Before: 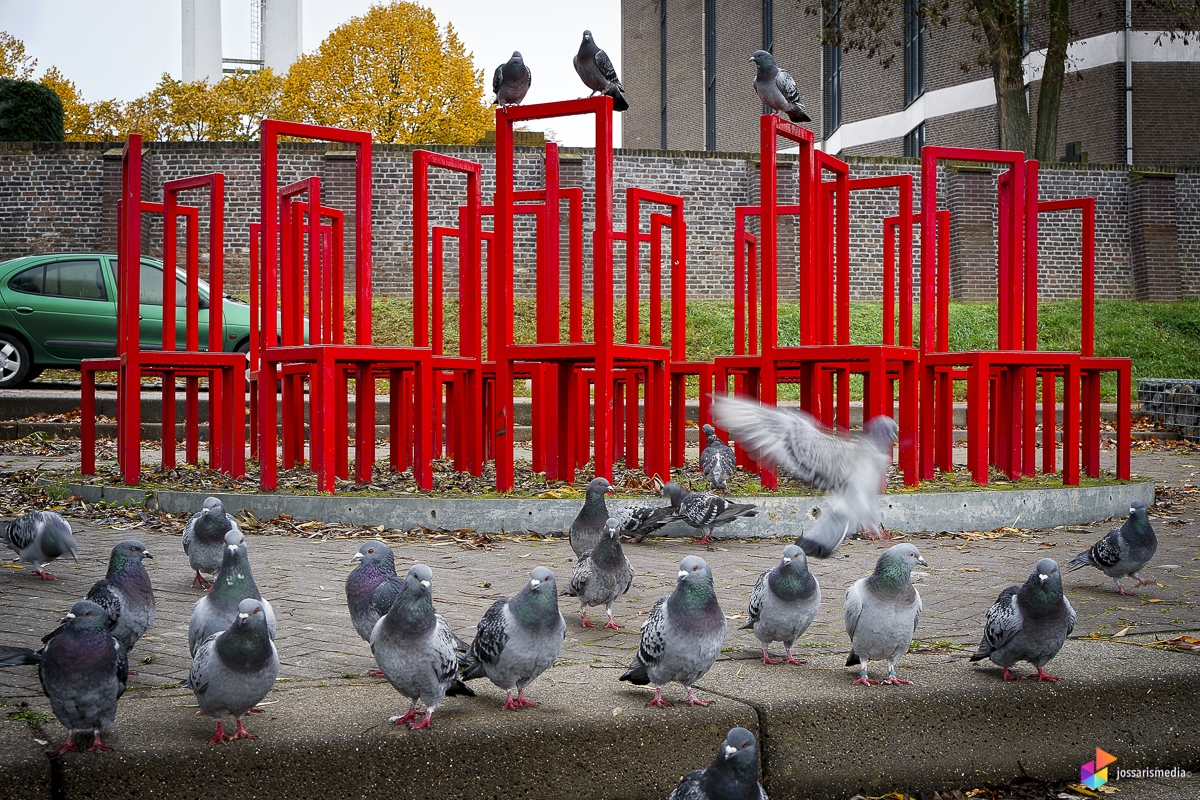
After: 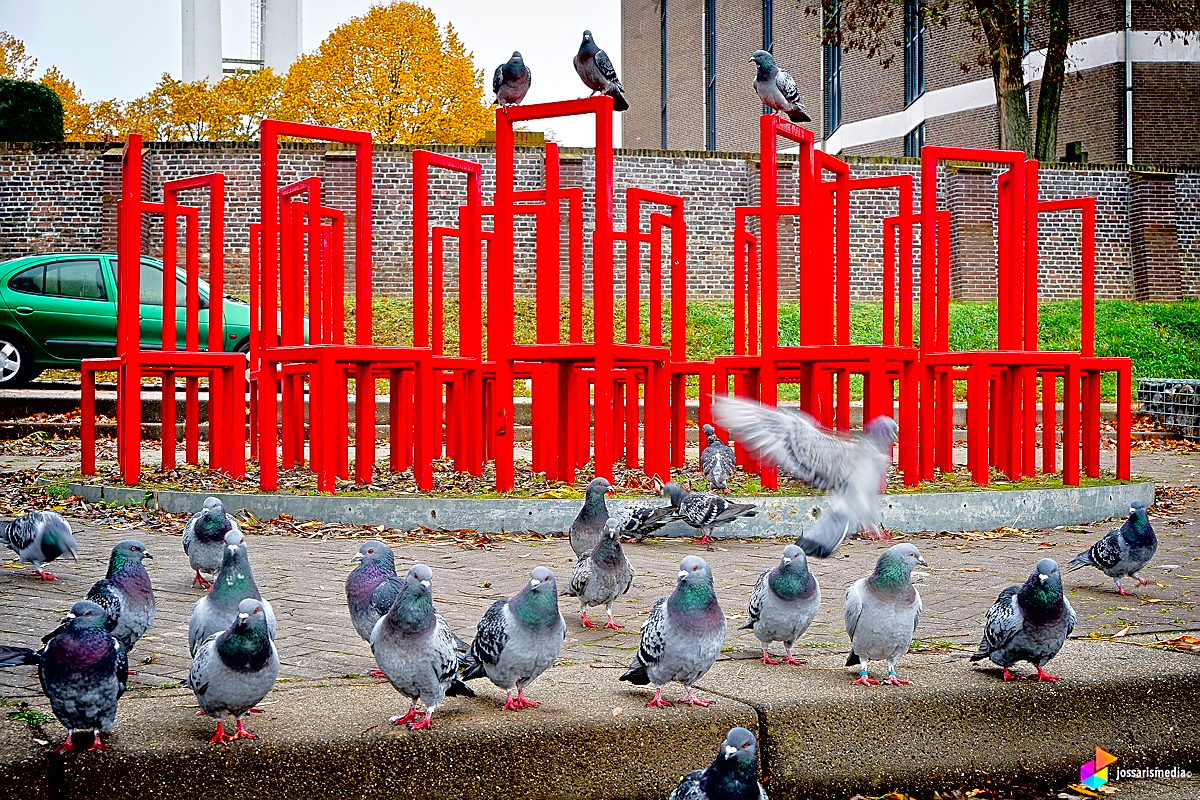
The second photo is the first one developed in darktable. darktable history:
tone equalizer: -7 EV 0.15 EV, -6 EV 0.6 EV, -5 EV 1.15 EV, -4 EV 1.33 EV, -3 EV 1.15 EV, -2 EV 0.6 EV, -1 EV 0.15 EV, mask exposure compensation -0.5 EV
contrast brightness saturation: contrast 0.04, saturation 0.16
sharpen: on, module defaults
exposure: black level correction 0.012, compensate highlight preservation false
